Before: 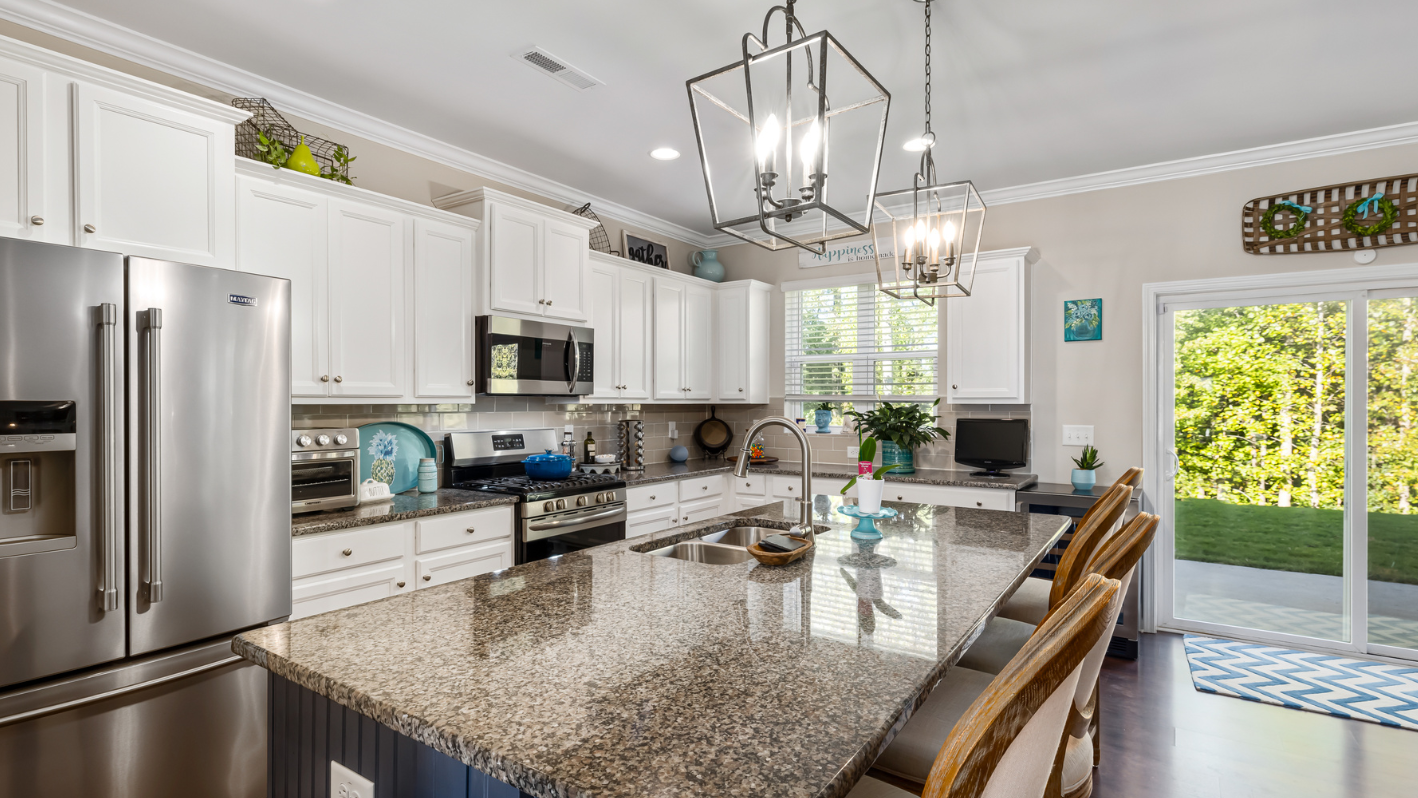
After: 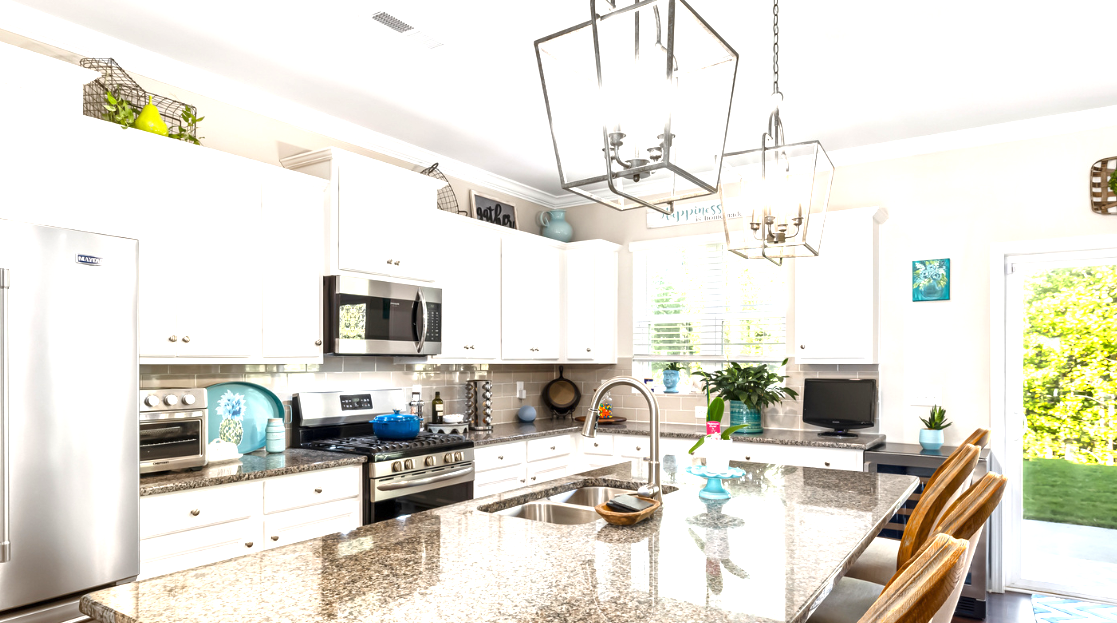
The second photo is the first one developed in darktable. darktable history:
exposure: exposure 1.137 EV, compensate highlight preservation false
crop and rotate: left 10.77%, top 5.1%, right 10.41%, bottom 16.76%
